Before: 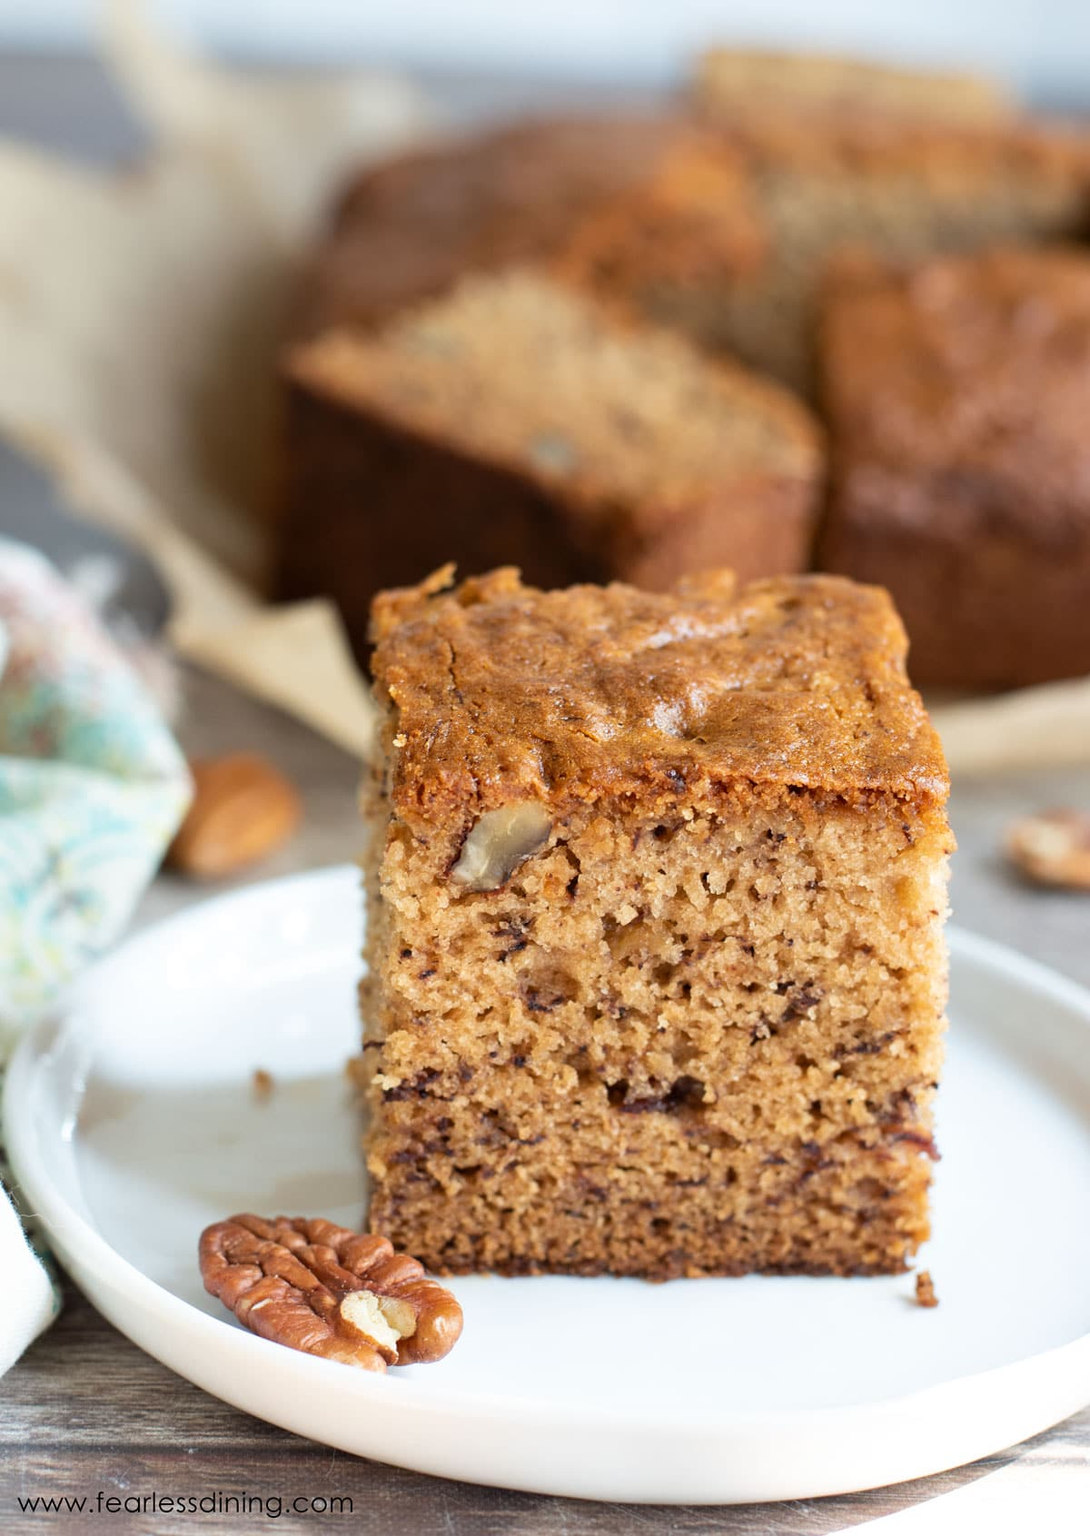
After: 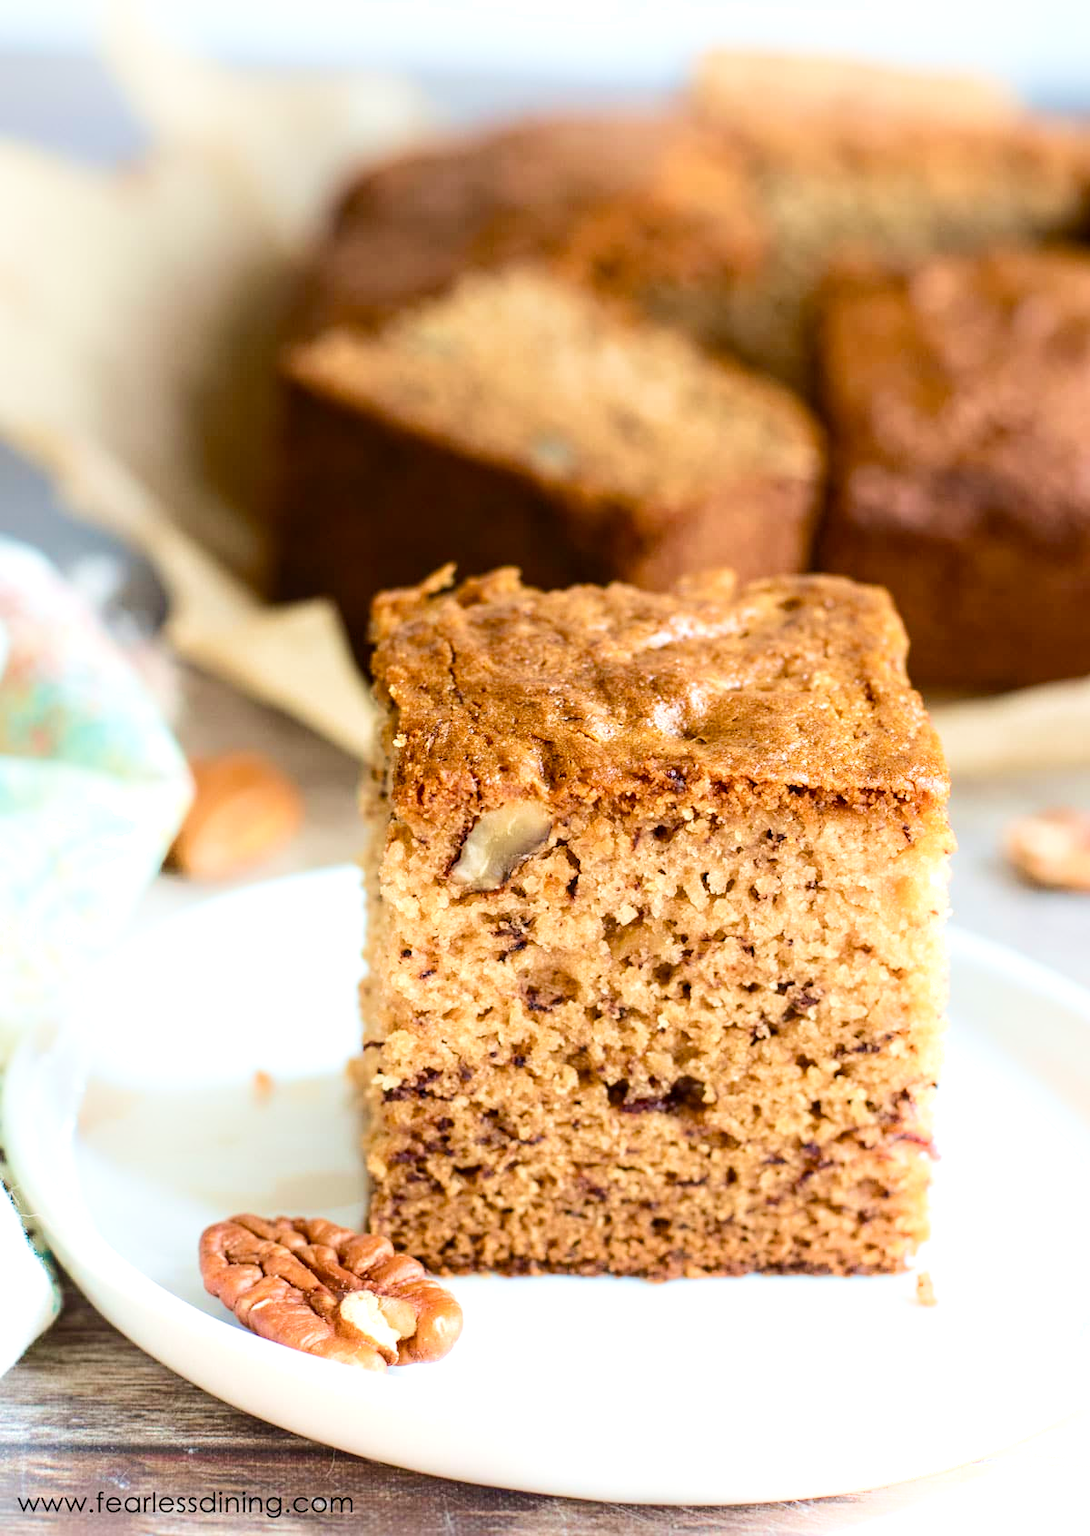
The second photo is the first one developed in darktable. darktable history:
shadows and highlights: shadows -40.98, highlights 64.07, soften with gaussian
exposure: exposure 0.255 EV, compensate highlight preservation false
local contrast: on, module defaults
velvia: strength 39.3%
contrast brightness saturation: contrast 0.143
color balance rgb: shadows lift › luminance -9.297%, perceptual saturation grading › global saturation 25.616%, perceptual saturation grading › highlights -28.908%, perceptual saturation grading › shadows 33.418%, perceptual brilliance grading › global brilliance 2.813%, perceptual brilliance grading › highlights -3.303%, perceptual brilliance grading › shadows 3.501%
